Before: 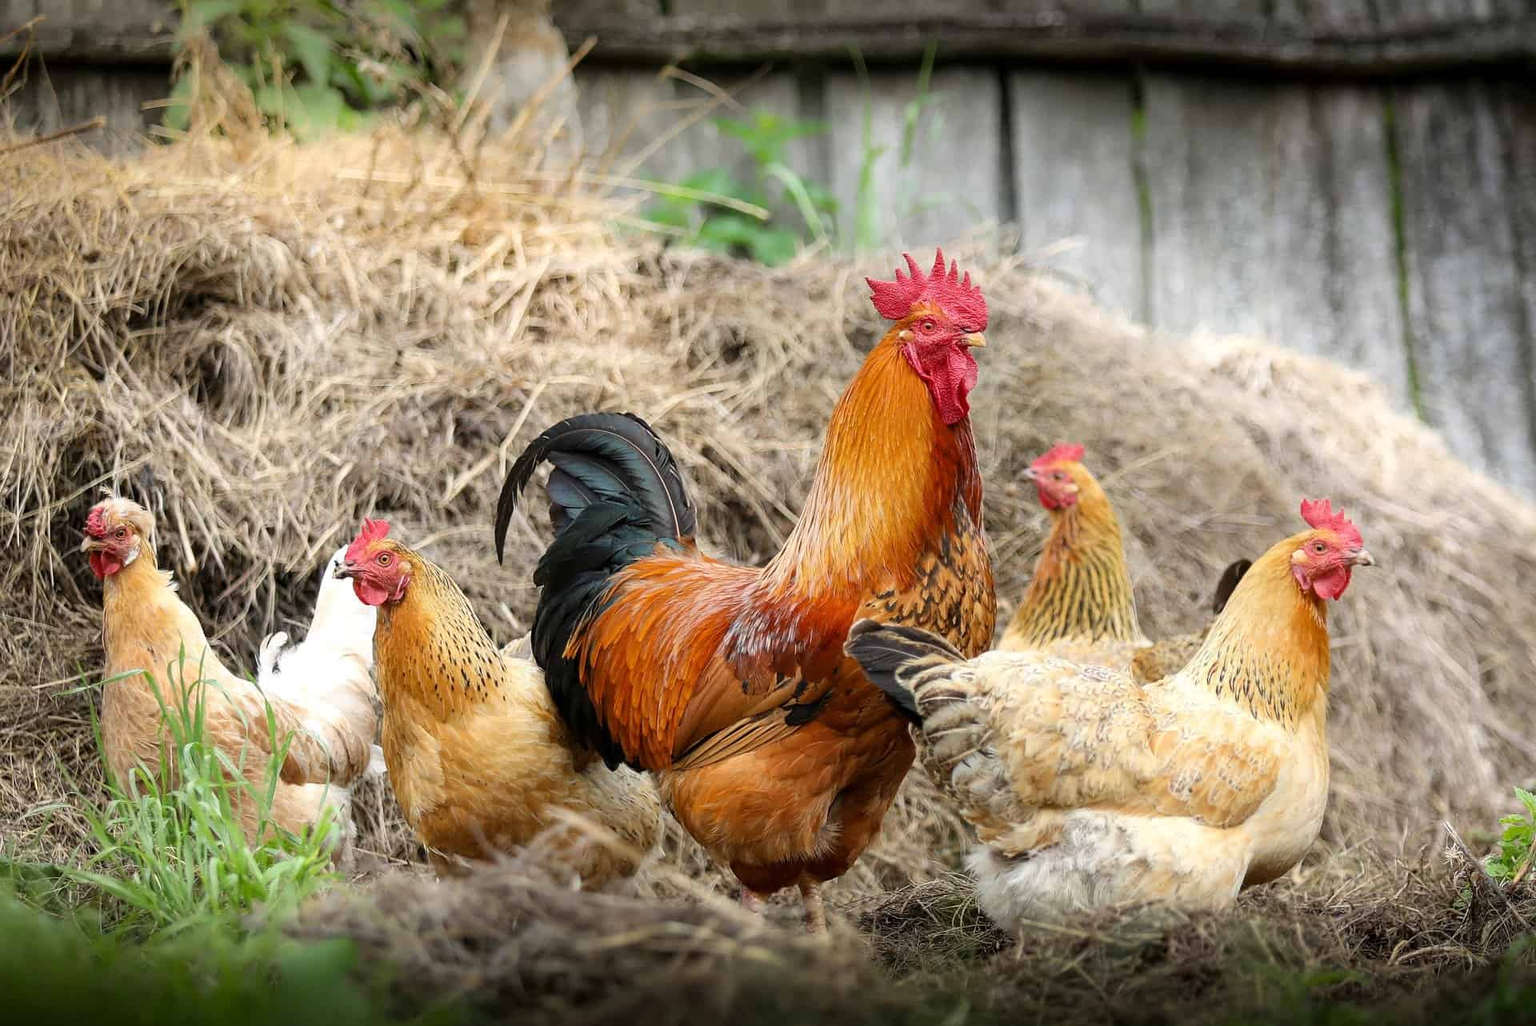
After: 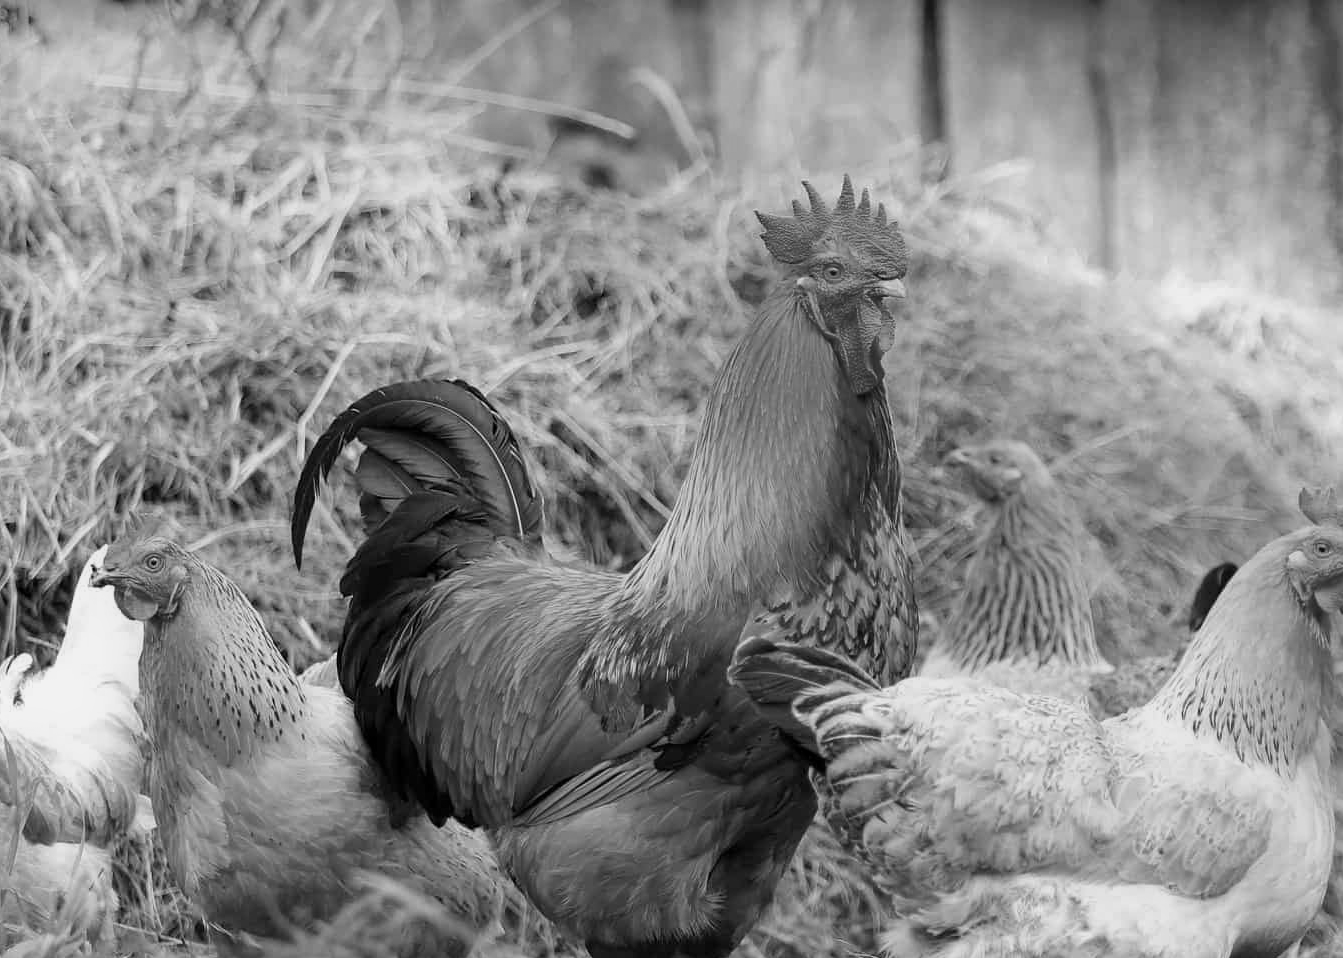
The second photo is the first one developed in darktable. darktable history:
crop and rotate: left 17.046%, top 10.659%, right 12.989%, bottom 14.553%
monochrome: a 14.95, b -89.96
color contrast: green-magenta contrast 0.8, blue-yellow contrast 1.1, unbound 0
color balance rgb: linear chroma grading › global chroma 15%, perceptual saturation grading › global saturation 30%
